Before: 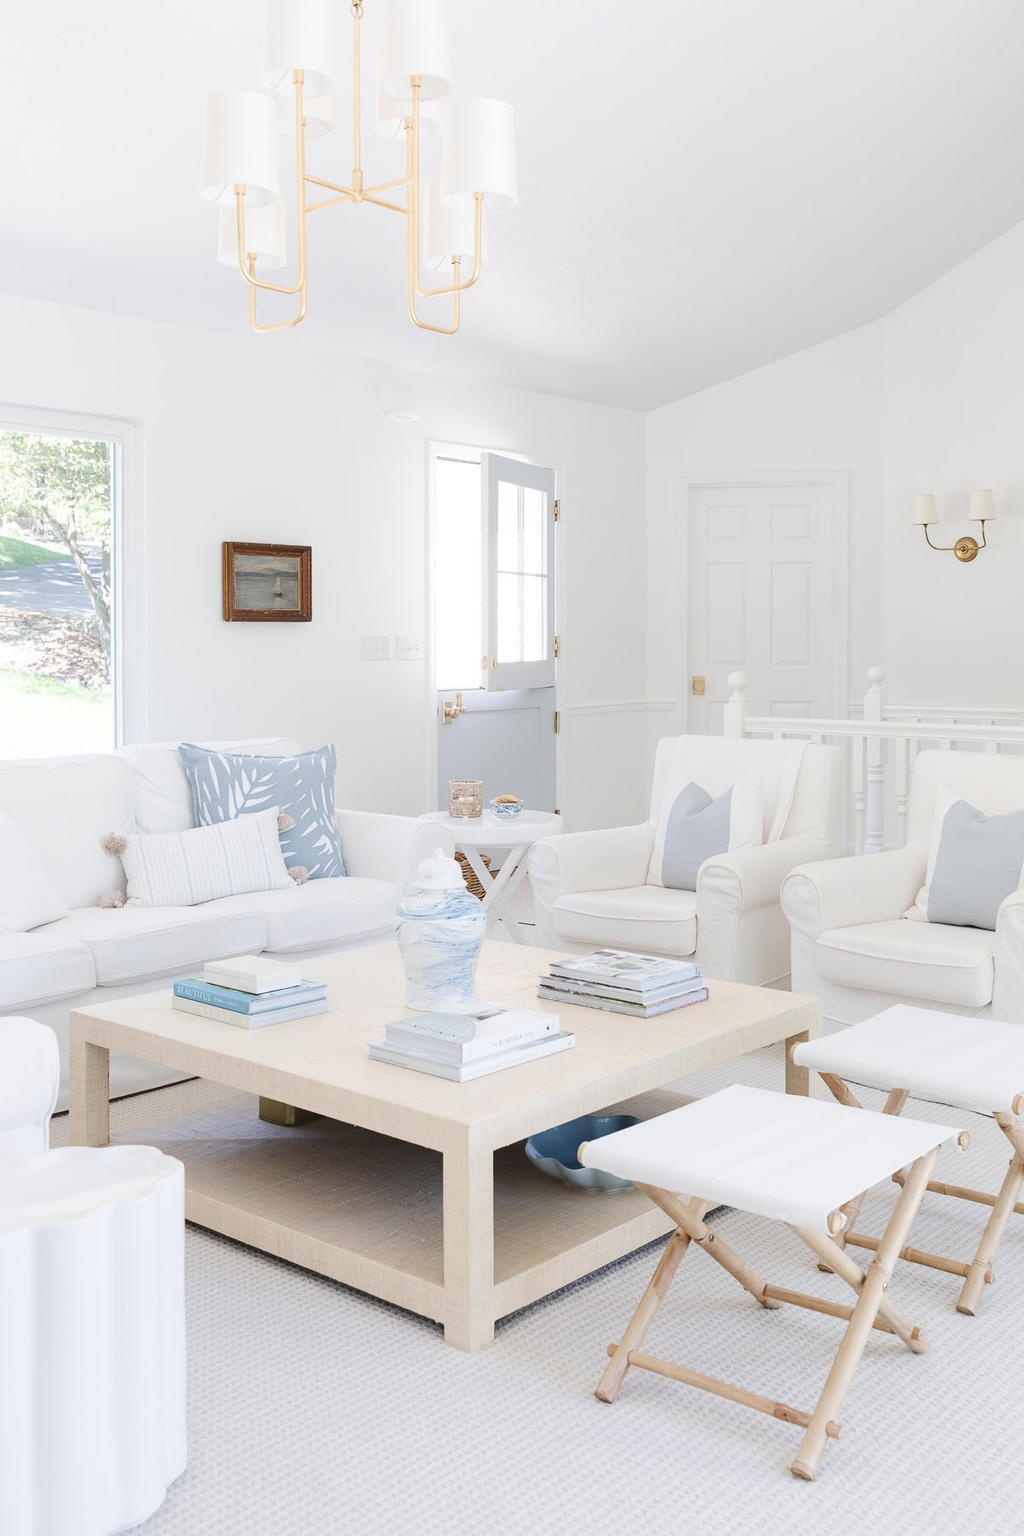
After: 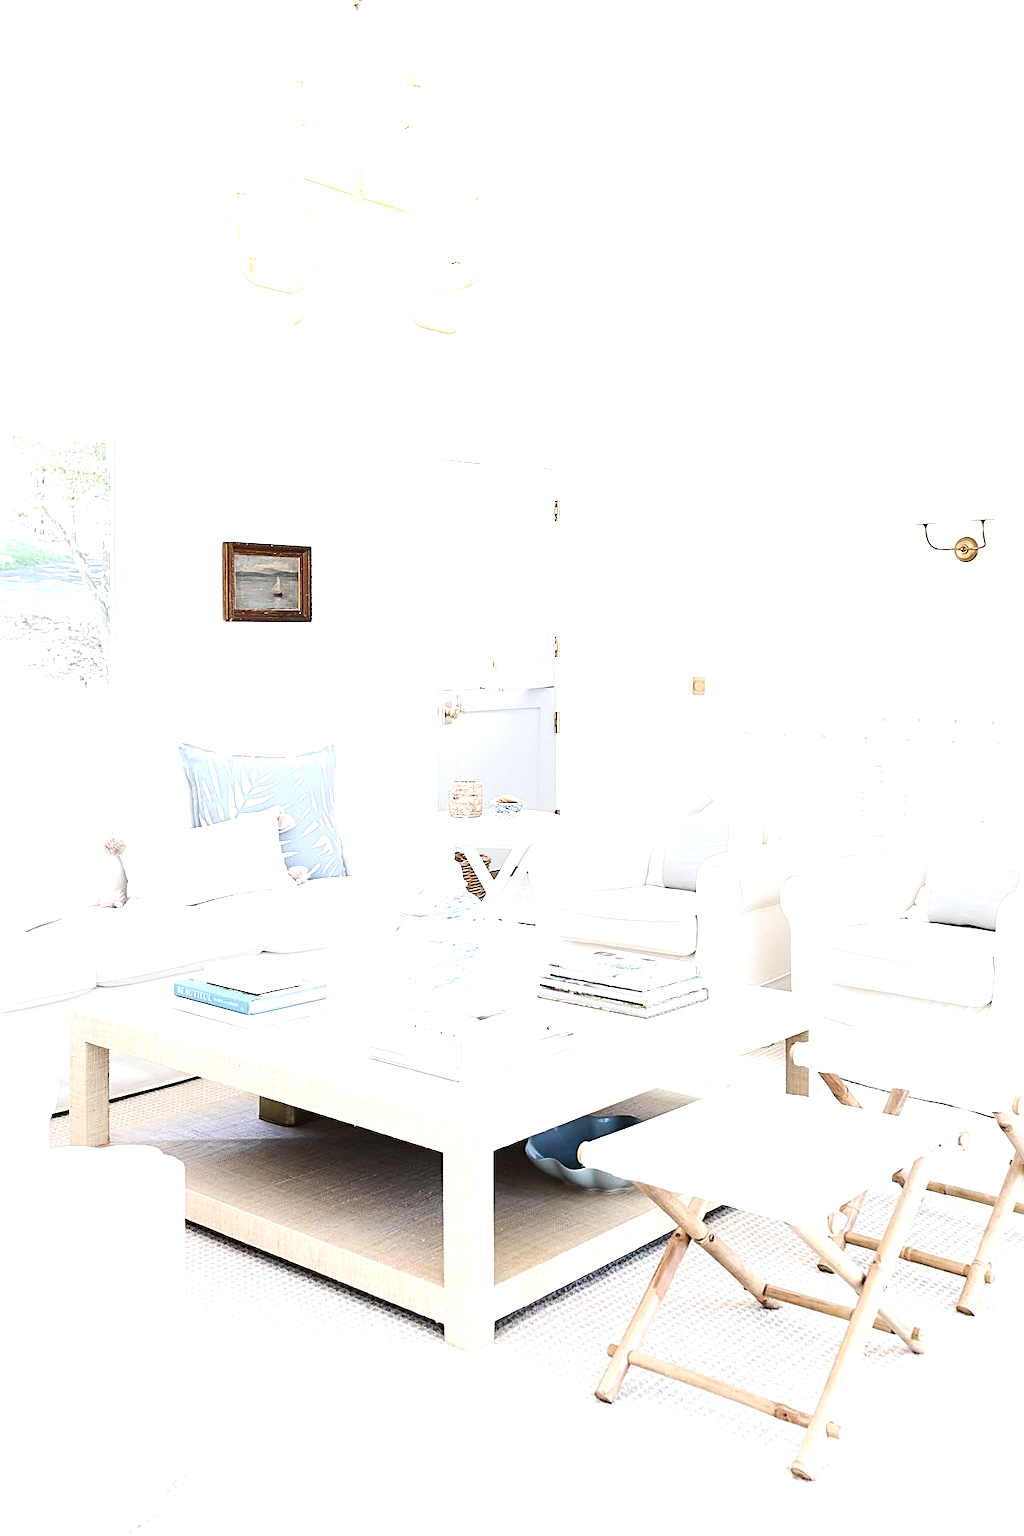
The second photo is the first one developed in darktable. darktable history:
color correction: highlights b* 0.049
tone equalizer: -8 EV -1.11 EV, -7 EV -0.986 EV, -6 EV -0.847 EV, -5 EV -0.549 EV, -3 EV 0.578 EV, -2 EV 0.857 EV, -1 EV 1 EV, +0 EV 1.05 EV, edges refinement/feathering 500, mask exposure compensation -1.57 EV, preserve details no
sharpen: radius 2.2, amount 0.385, threshold 0.202
